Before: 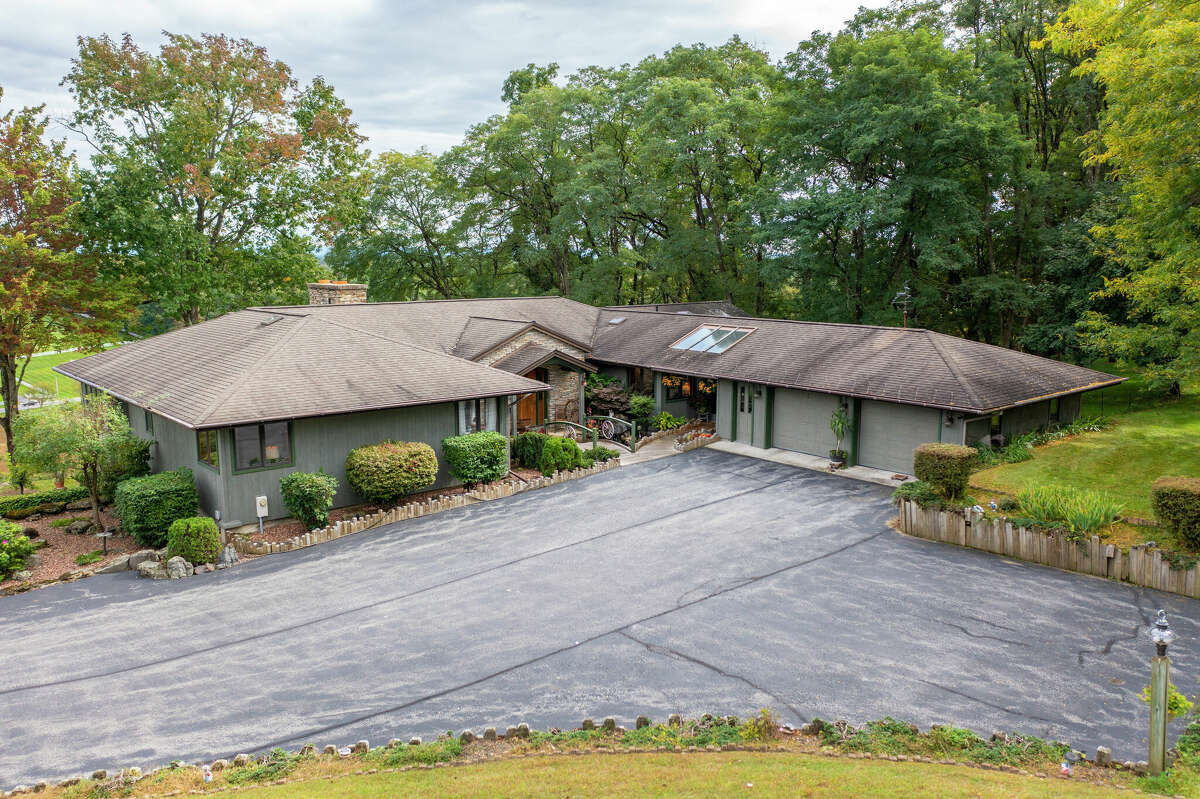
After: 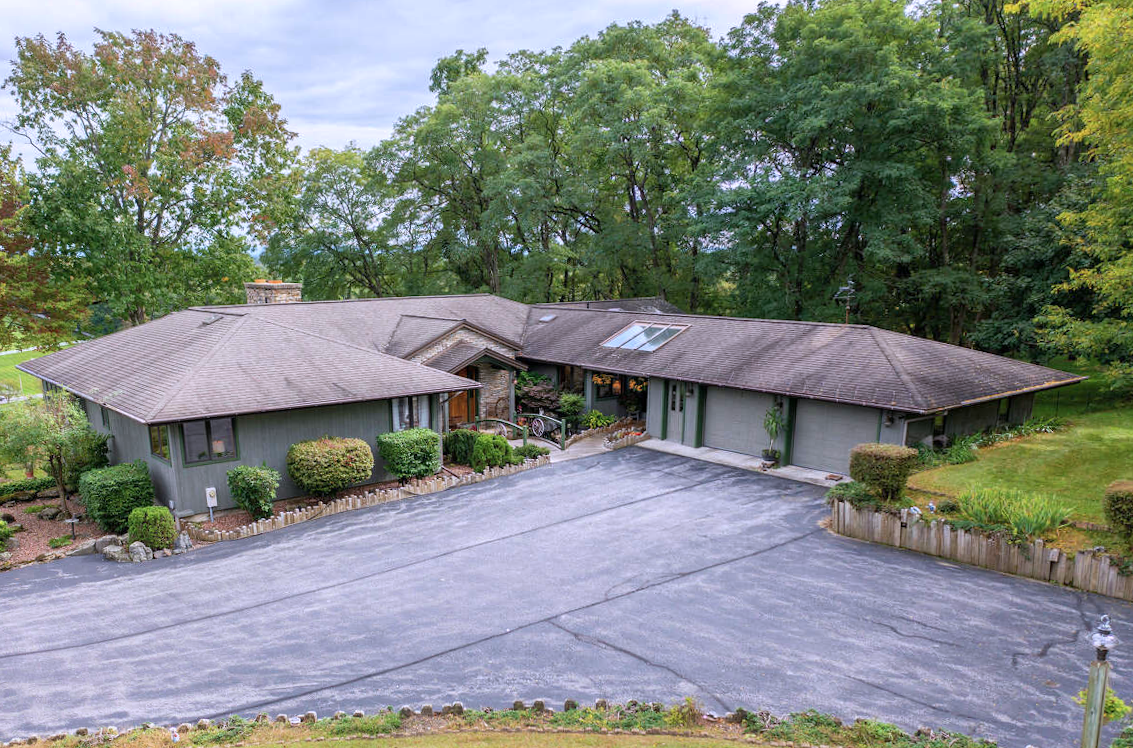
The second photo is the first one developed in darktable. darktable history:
rotate and perspective: rotation 0.062°, lens shift (vertical) 0.115, lens shift (horizontal) -0.133, crop left 0.047, crop right 0.94, crop top 0.061, crop bottom 0.94
color calibration: illuminant as shot in camera, x 0.363, y 0.385, temperature 4528.04 K
